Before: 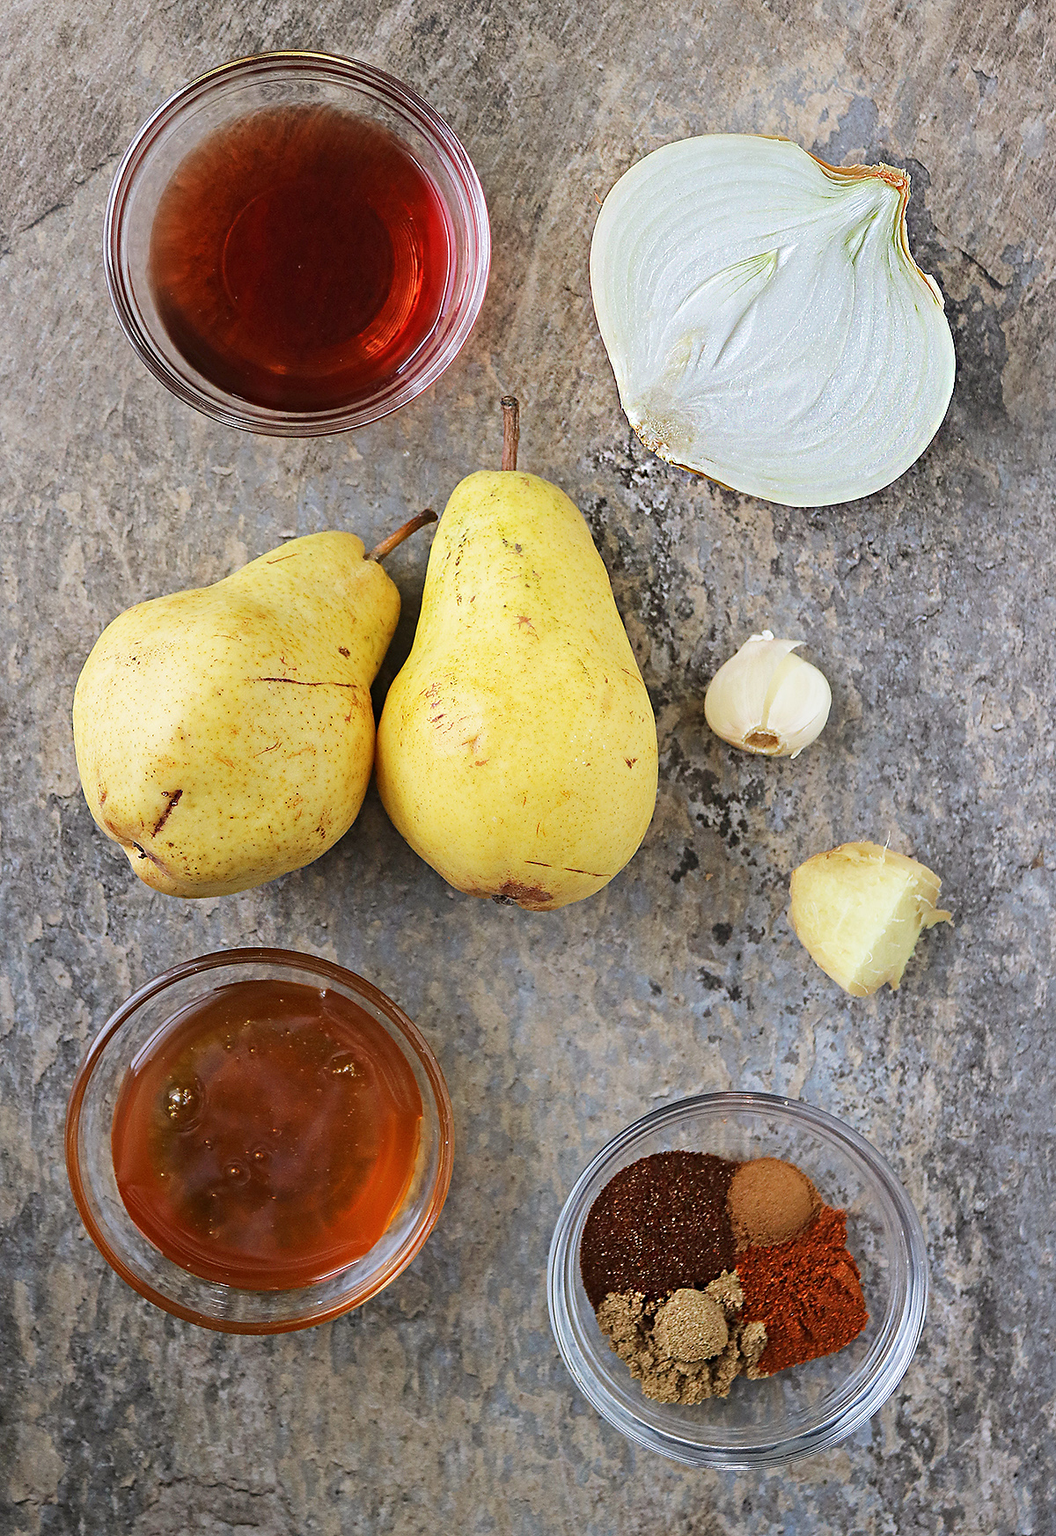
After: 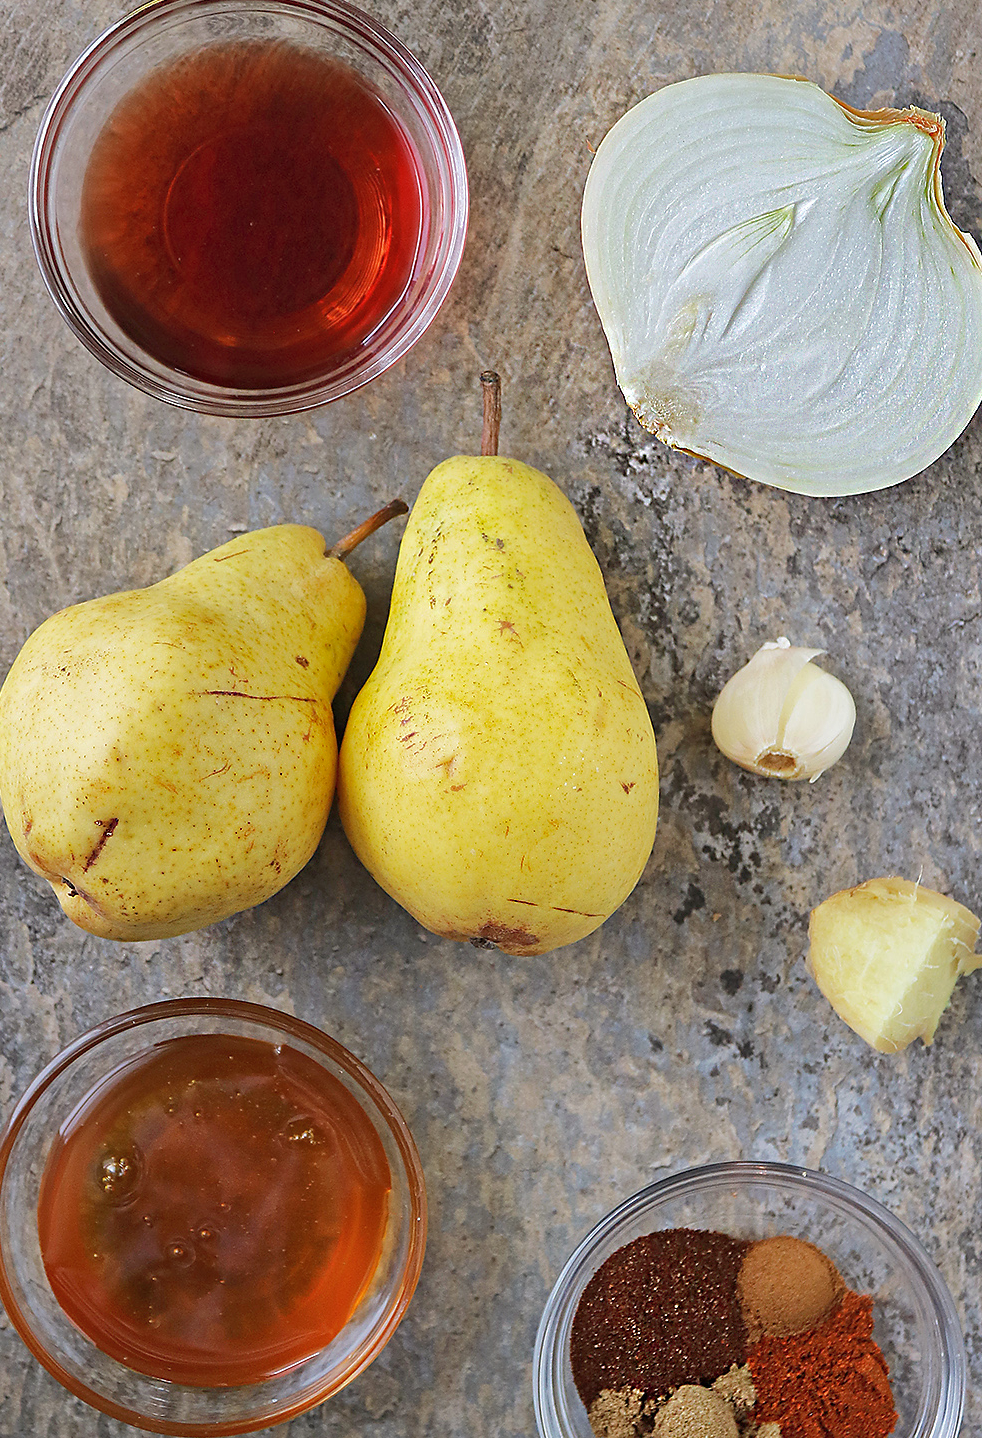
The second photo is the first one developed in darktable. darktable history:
shadows and highlights: on, module defaults
crop and rotate: left 7.497%, top 4.547%, right 10.625%, bottom 13.013%
